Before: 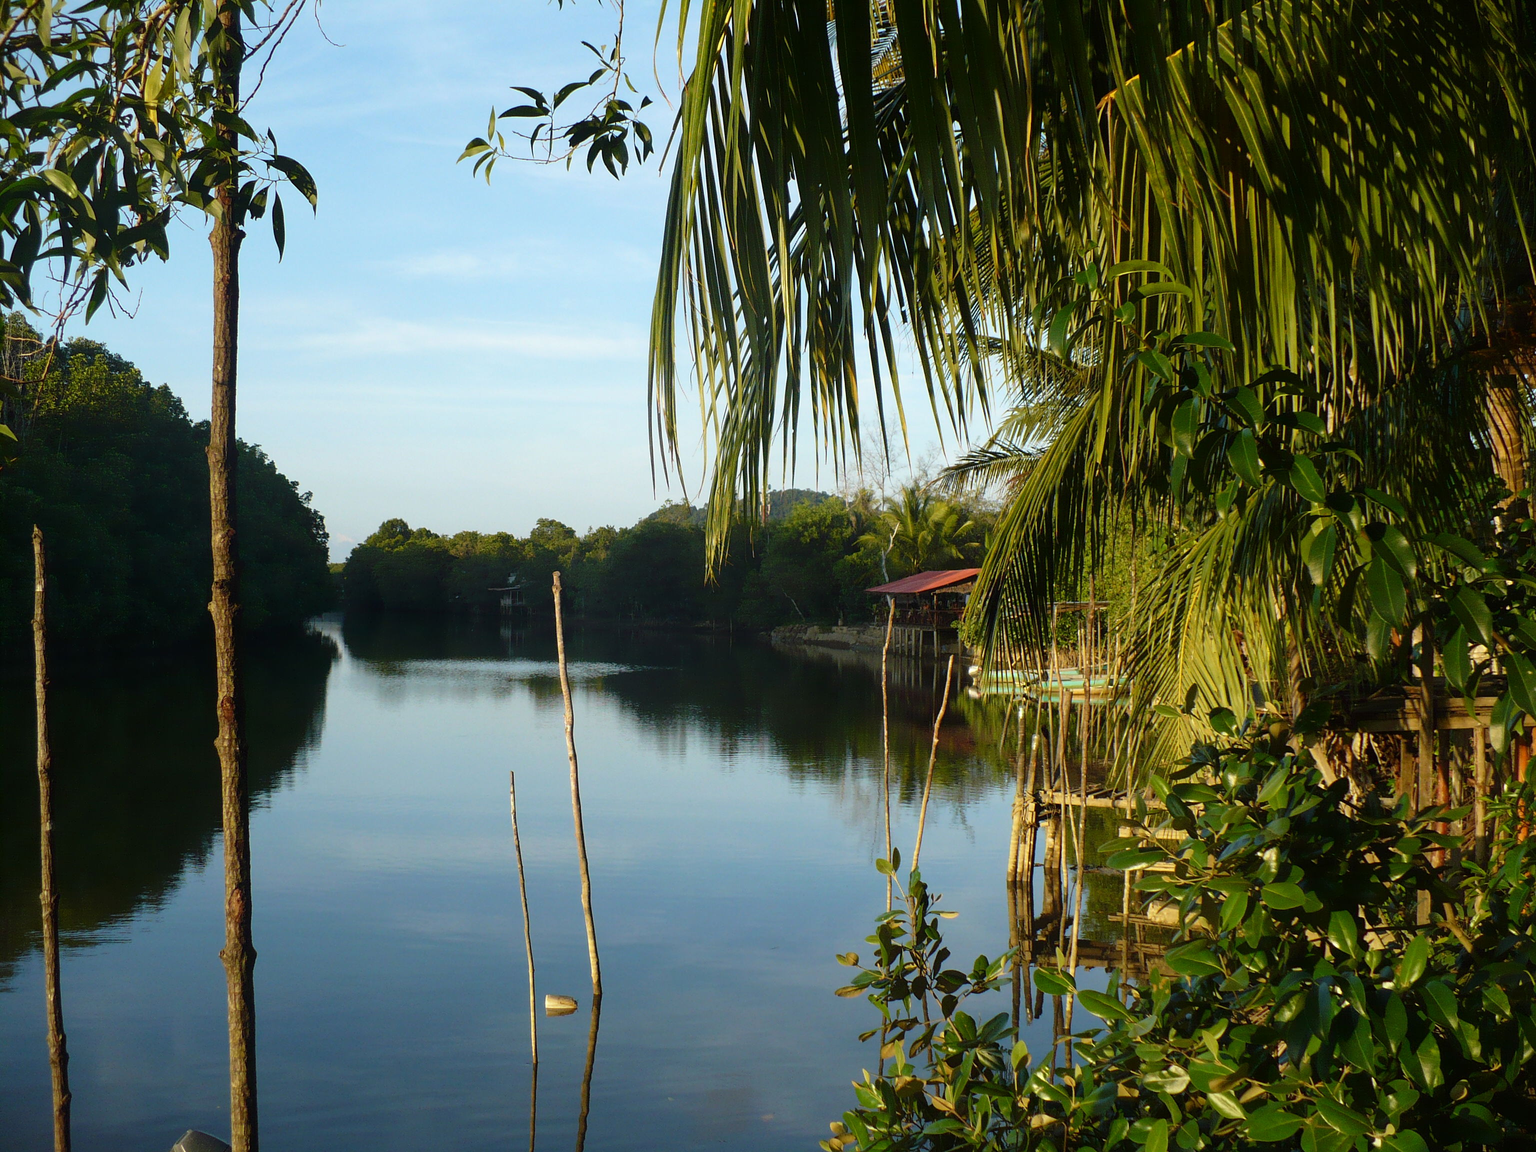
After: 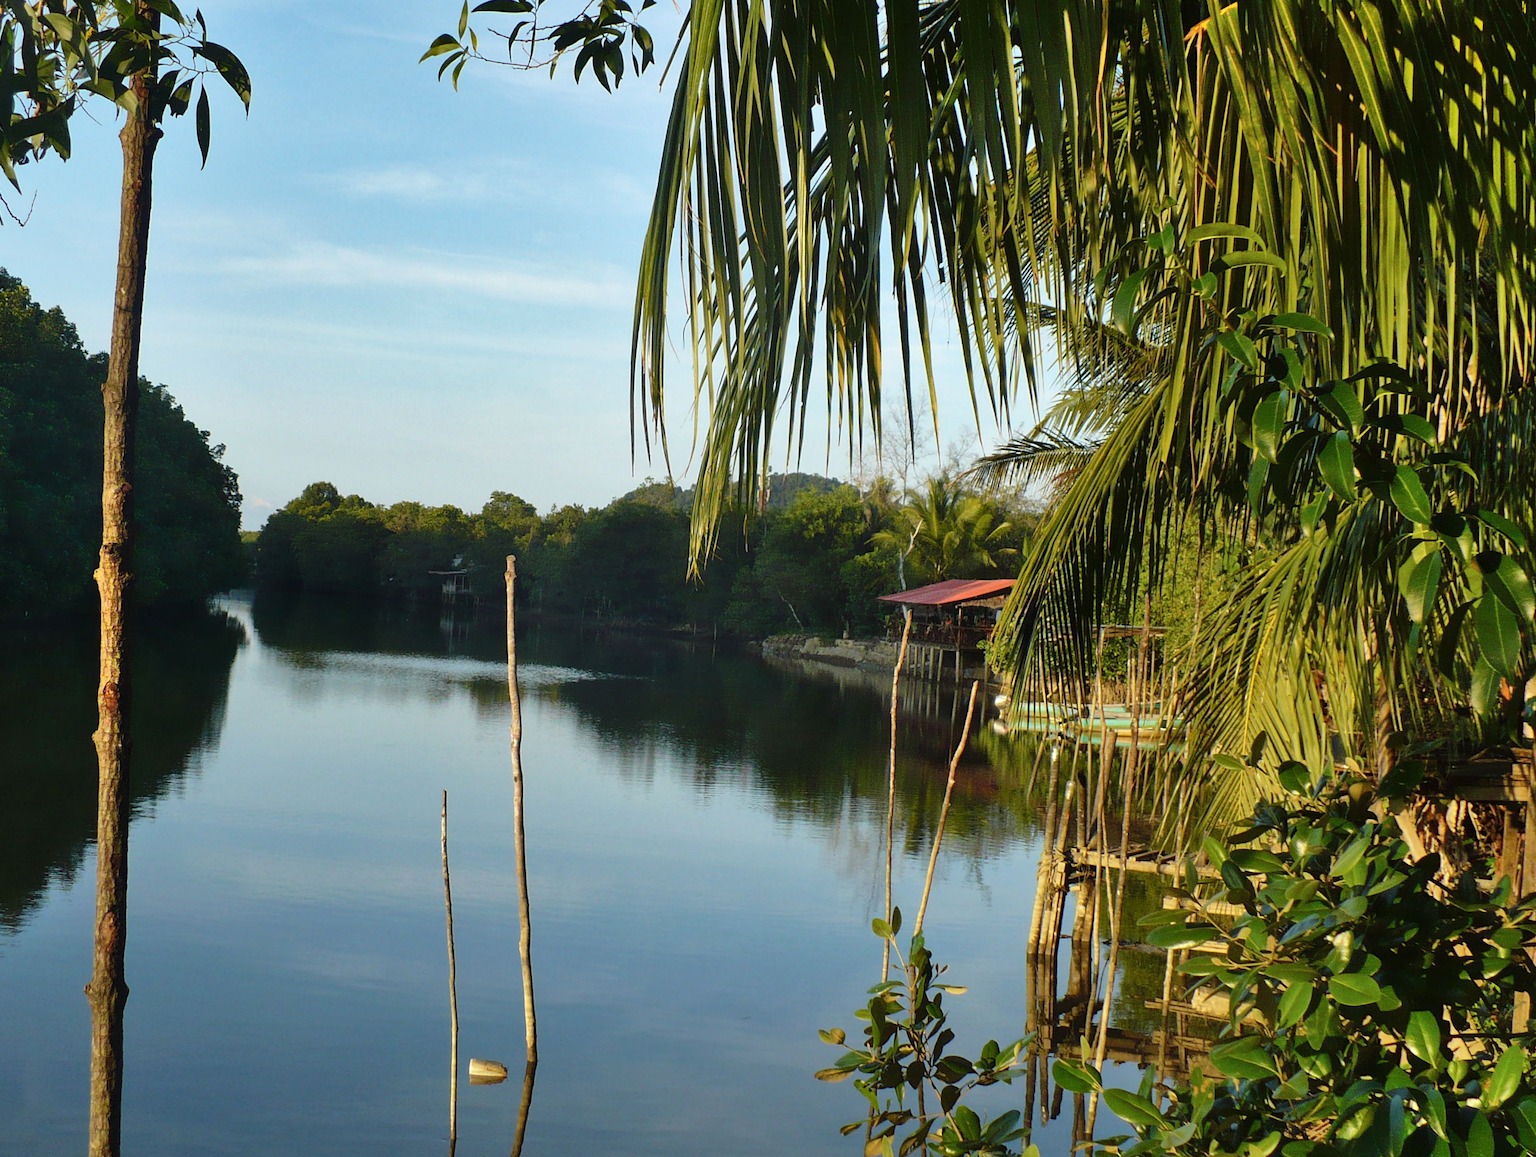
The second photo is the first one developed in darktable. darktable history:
crop and rotate: angle -3.17°, left 5.374%, top 5.179%, right 4.669%, bottom 4.436%
shadows and highlights: shadows 52.74, soften with gaussian
